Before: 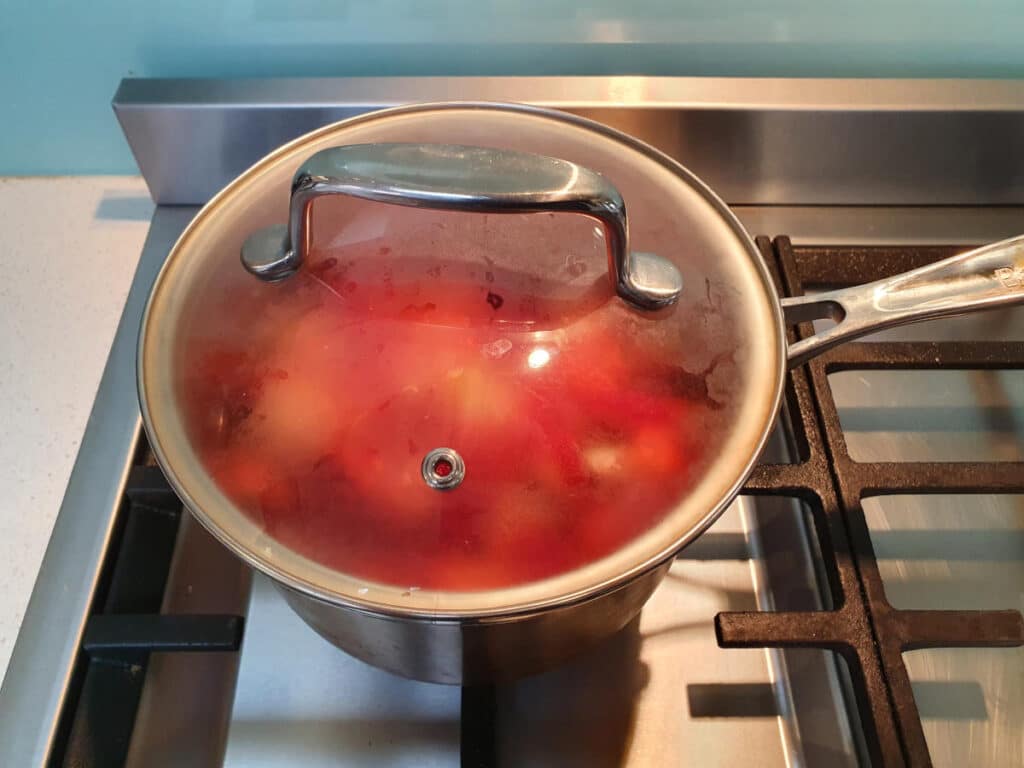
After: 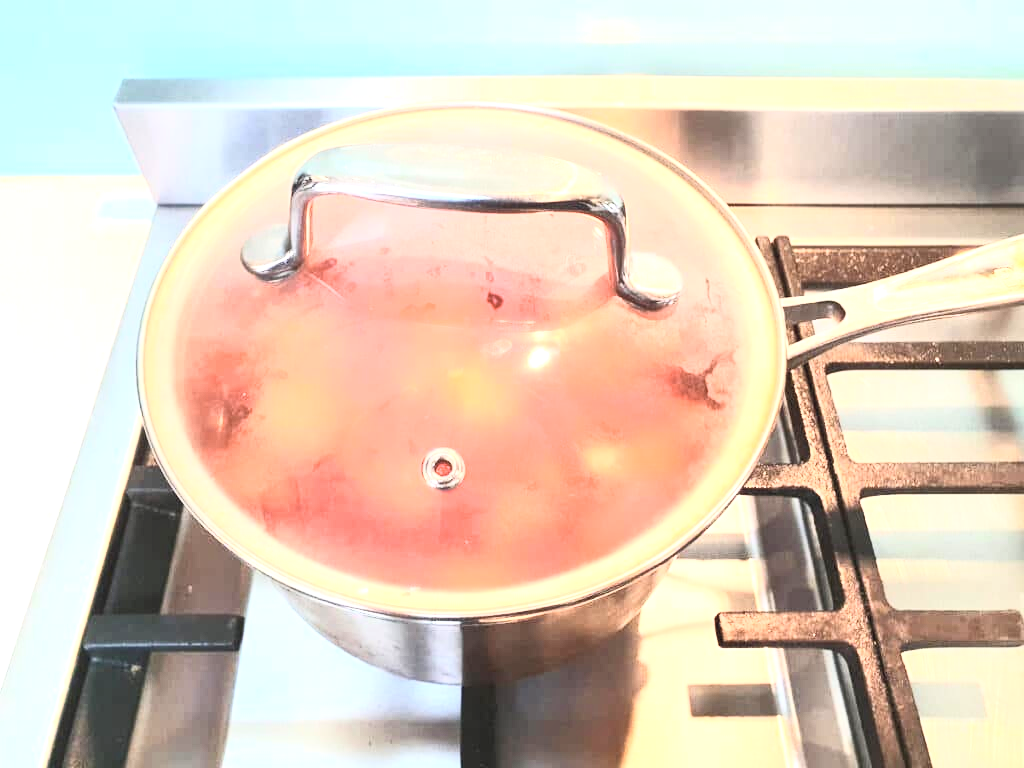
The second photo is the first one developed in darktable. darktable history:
contrast brightness saturation: contrast 0.43, brightness 0.56, saturation -0.19
local contrast: highlights 100%, shadows 100%, detail 120%, midtone range 0.2
exposure: black level correction 0, exposure 1.741 EV, compensate exposure bias true, compensate highlight preservation false
